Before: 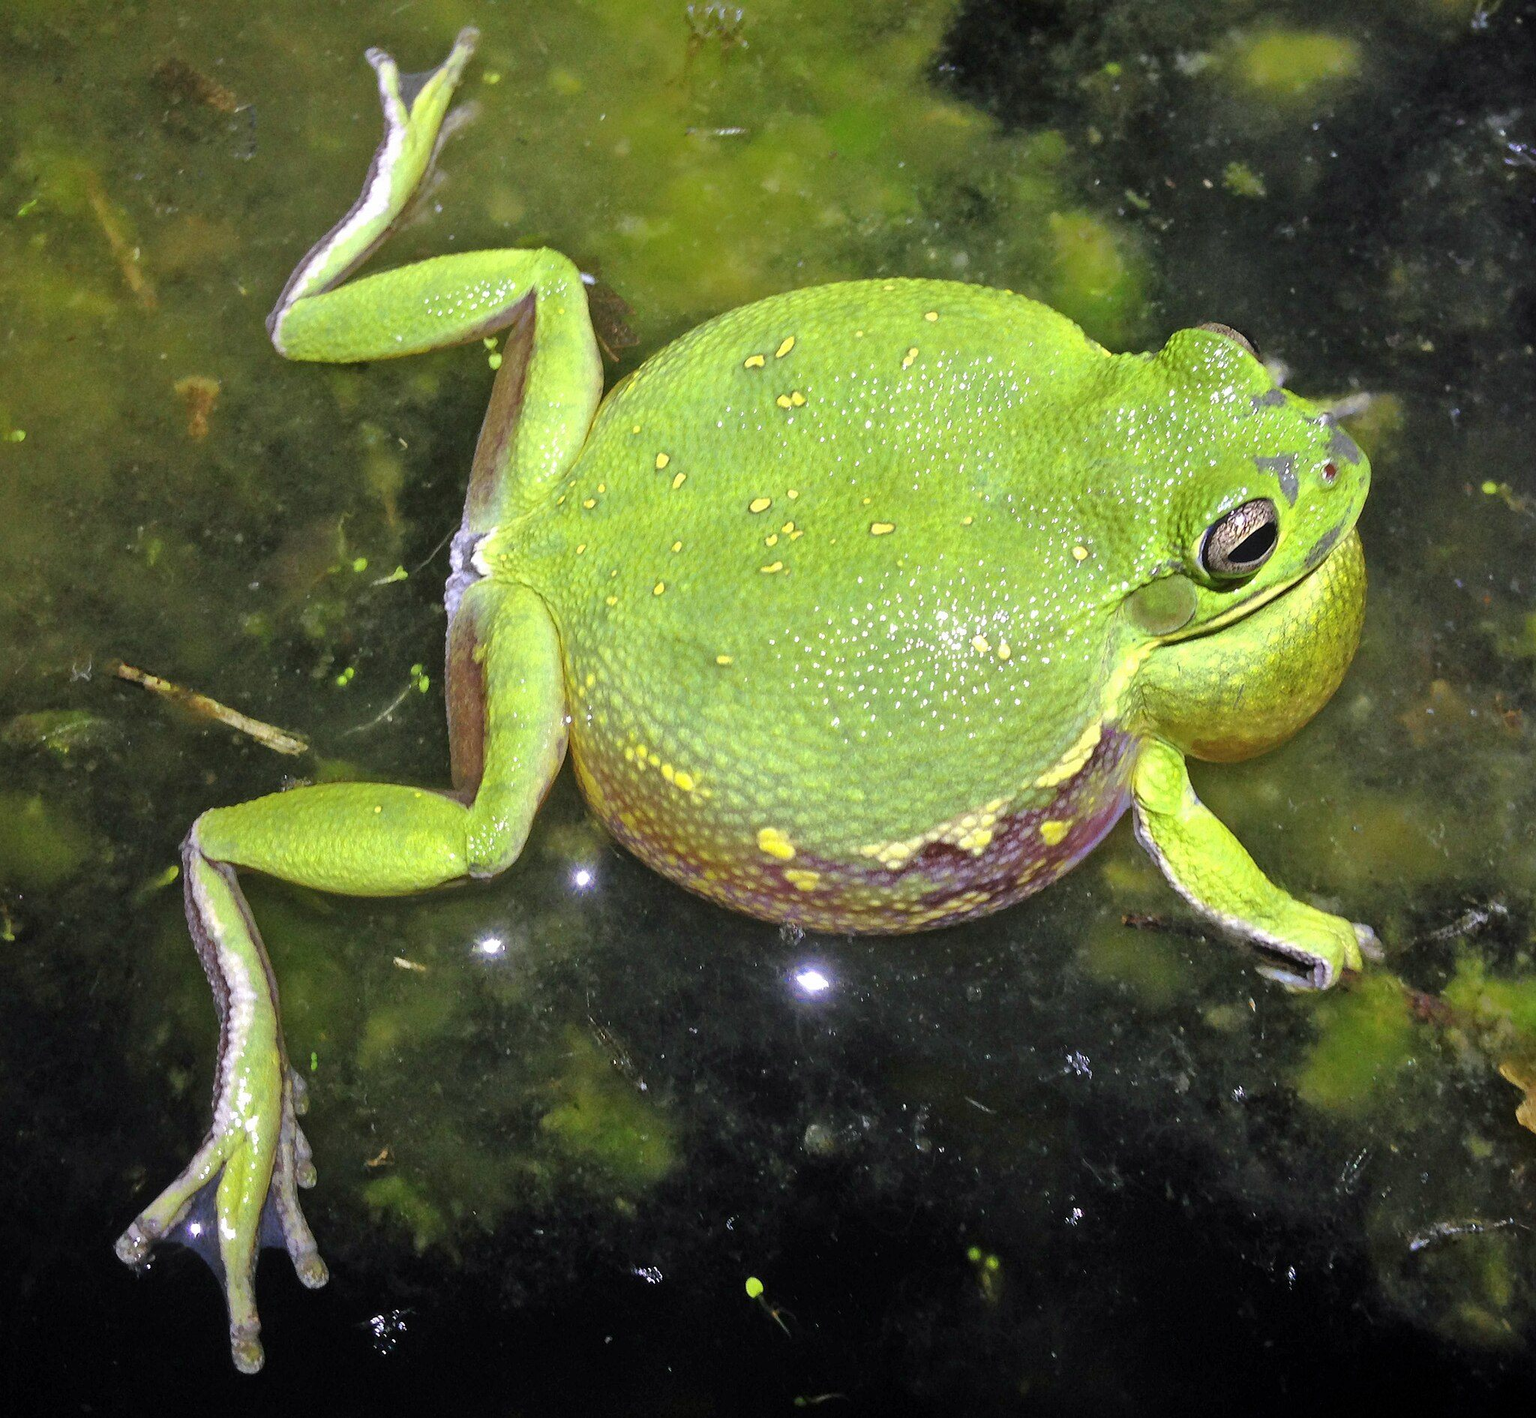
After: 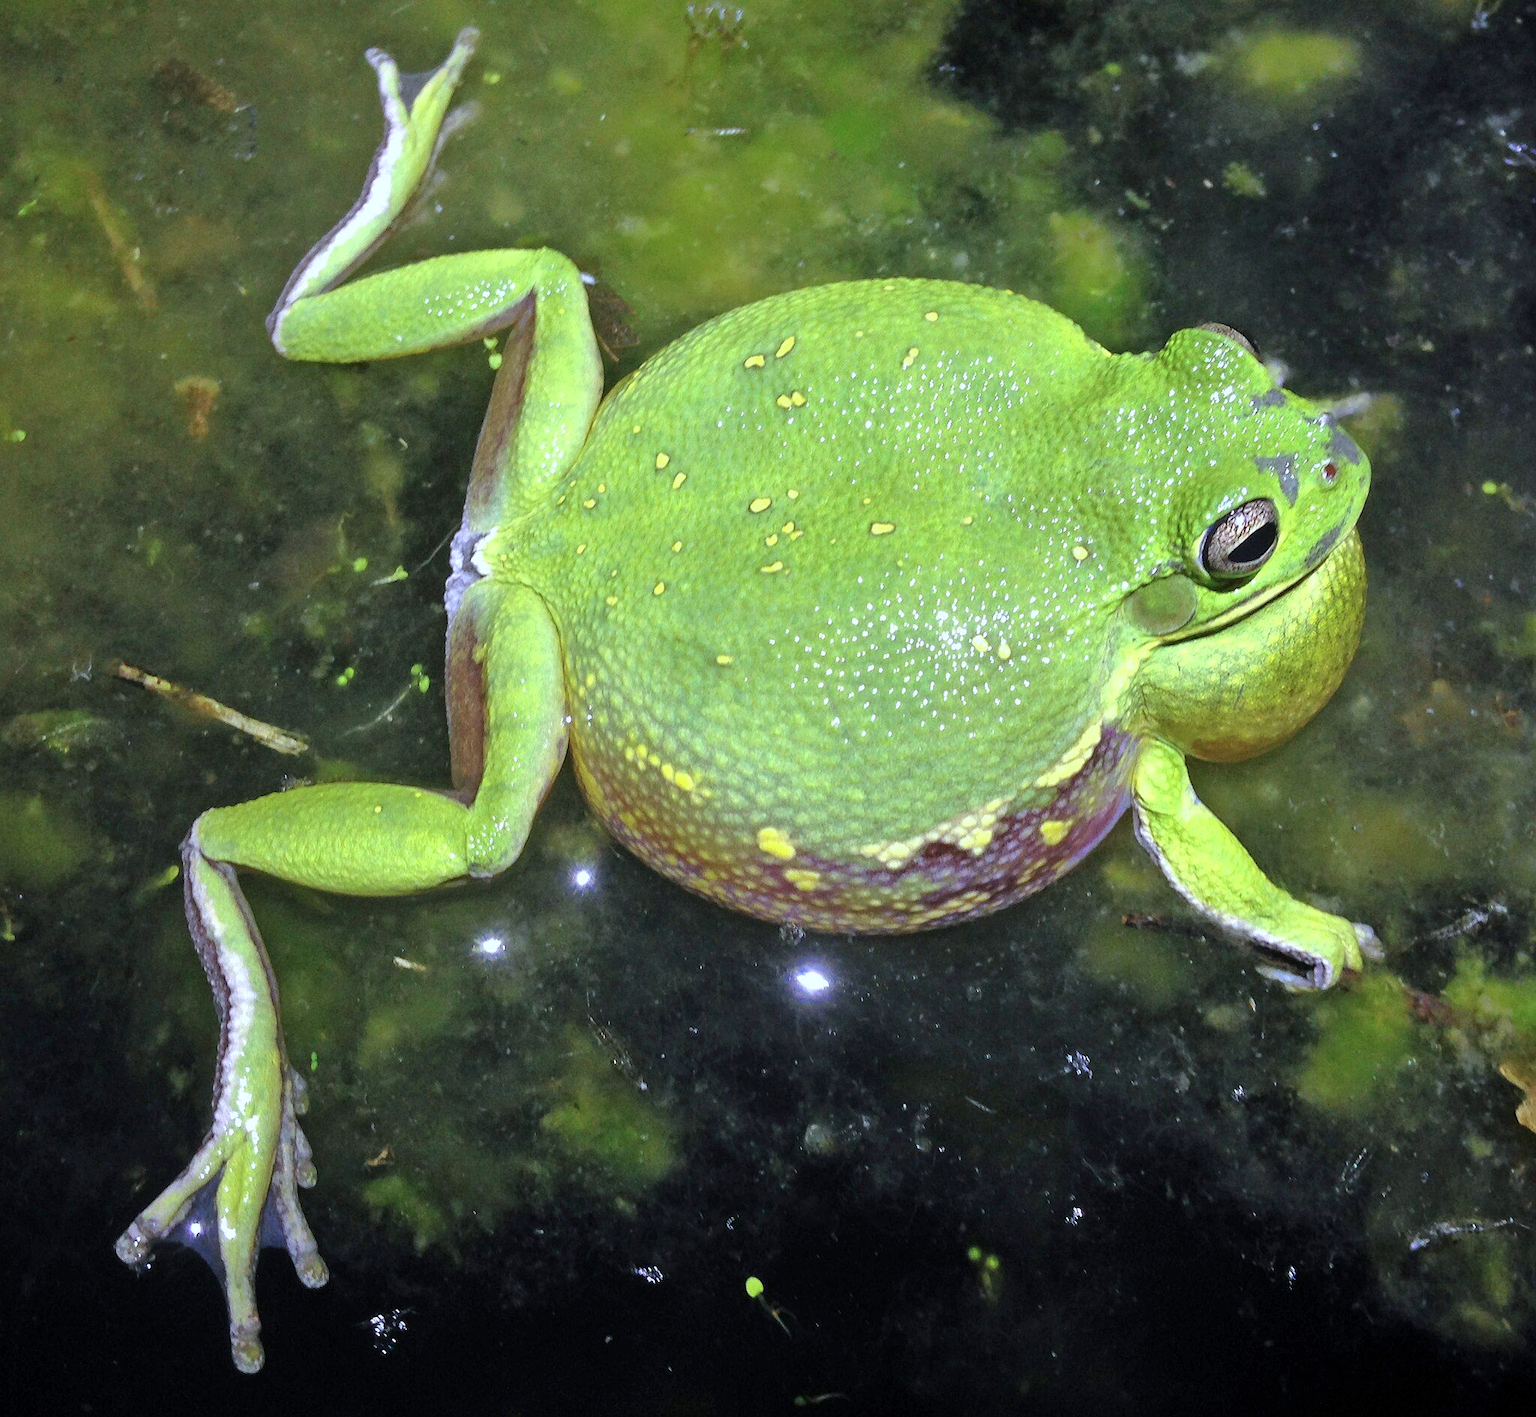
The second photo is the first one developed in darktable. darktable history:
color calibration: x 0.372, y 0.387, temperature 4284.53 K, saturation algorithm version 1 (2020)
